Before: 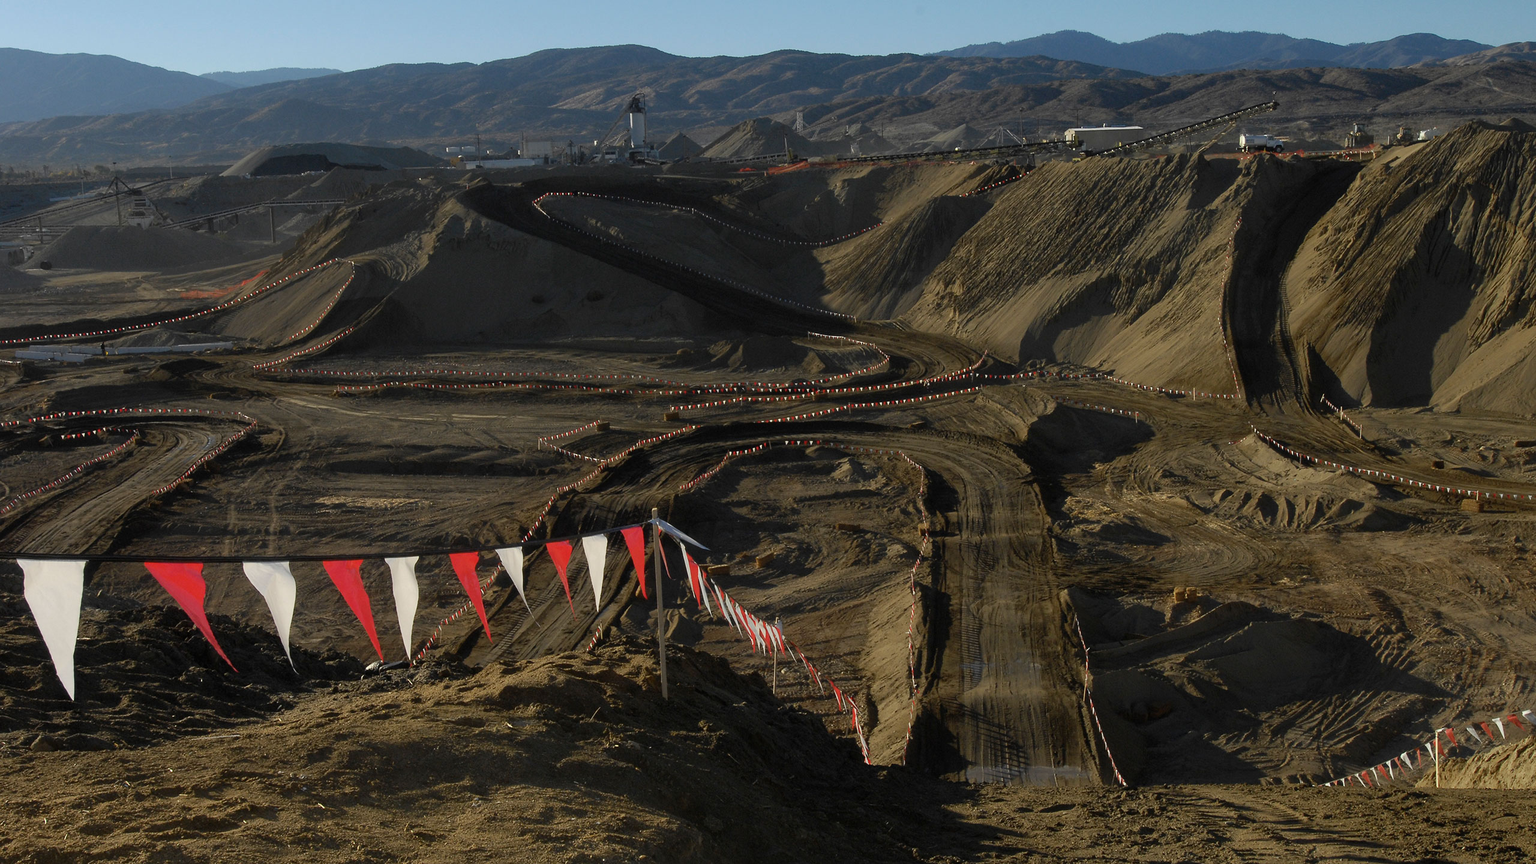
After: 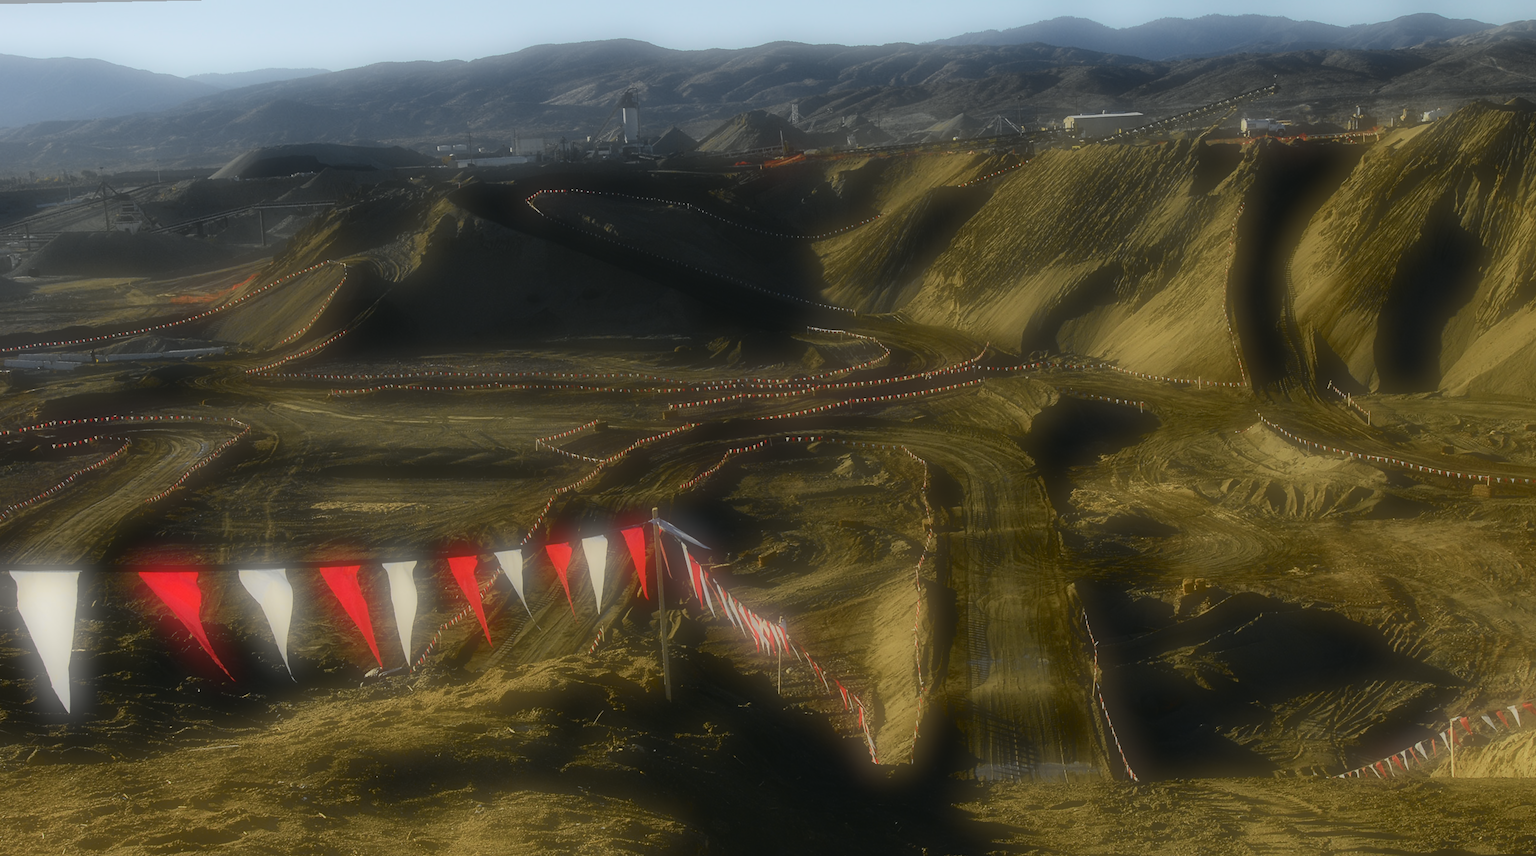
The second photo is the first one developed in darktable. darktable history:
rotate and perspective: rotation -1°, crop left 0.011, crop right 0.989, crop top 0.025, crop bottom 0.975
tone curve: curves: ch0 [(0, 0.03) (0.113, 0.087) (0.207, 0.184) (0.515, 0.612) (0.712, 0.793) (1, 0.946)]; ch1 [(0, 0) (0.172, 0.123) (0.317, 0.279) (0.414, 0.382) (0.476, 0.479) (0.505, 0.498) (0.534, 0.534) (0.621, 0.65) (0.709, 0.764) (1, 1)]; ch2 [(0, 0) (0.411, 0.424) (0.505, 0.505) (0.521, 0.524) (0.537, 0.57) (0.65, 0.699) (1, 1)], color space Lab, independent channels, preserve colors none
soften: on, module defaults
